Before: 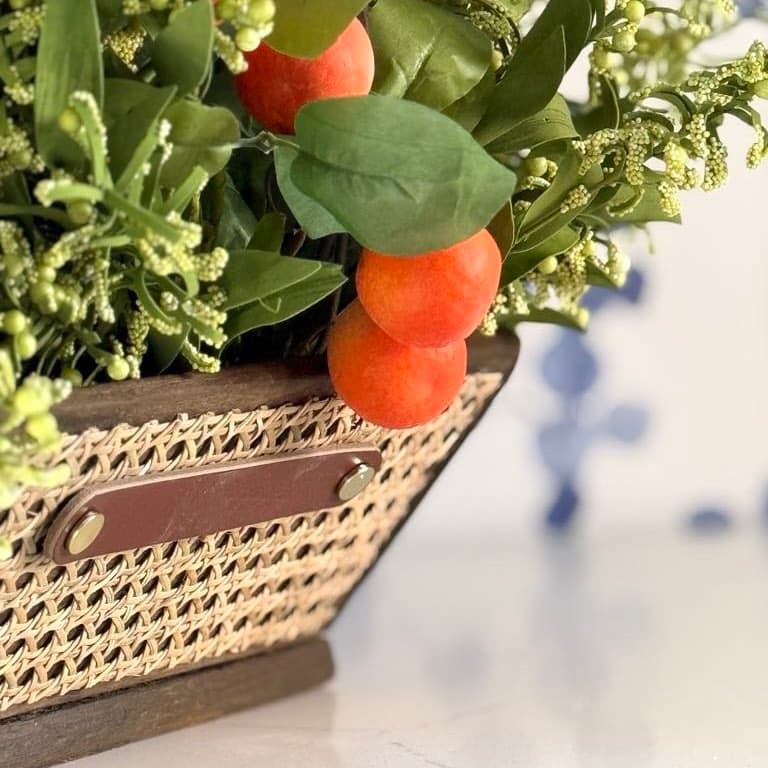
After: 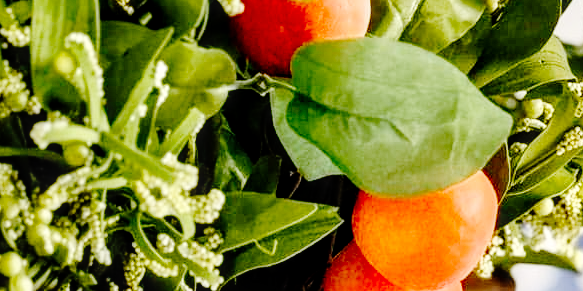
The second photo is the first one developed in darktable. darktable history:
crop: left 0.575%, top 7.639%, right 23.446%, bottom 54.38%
local contrast: detail 130%
base curve: curves: ch0 [(0, 0) (0.036, 0.01) (0.123, 0.254) (0.258, 0.504) (0.507, 0.748) (1, 1)], preserve colors none
